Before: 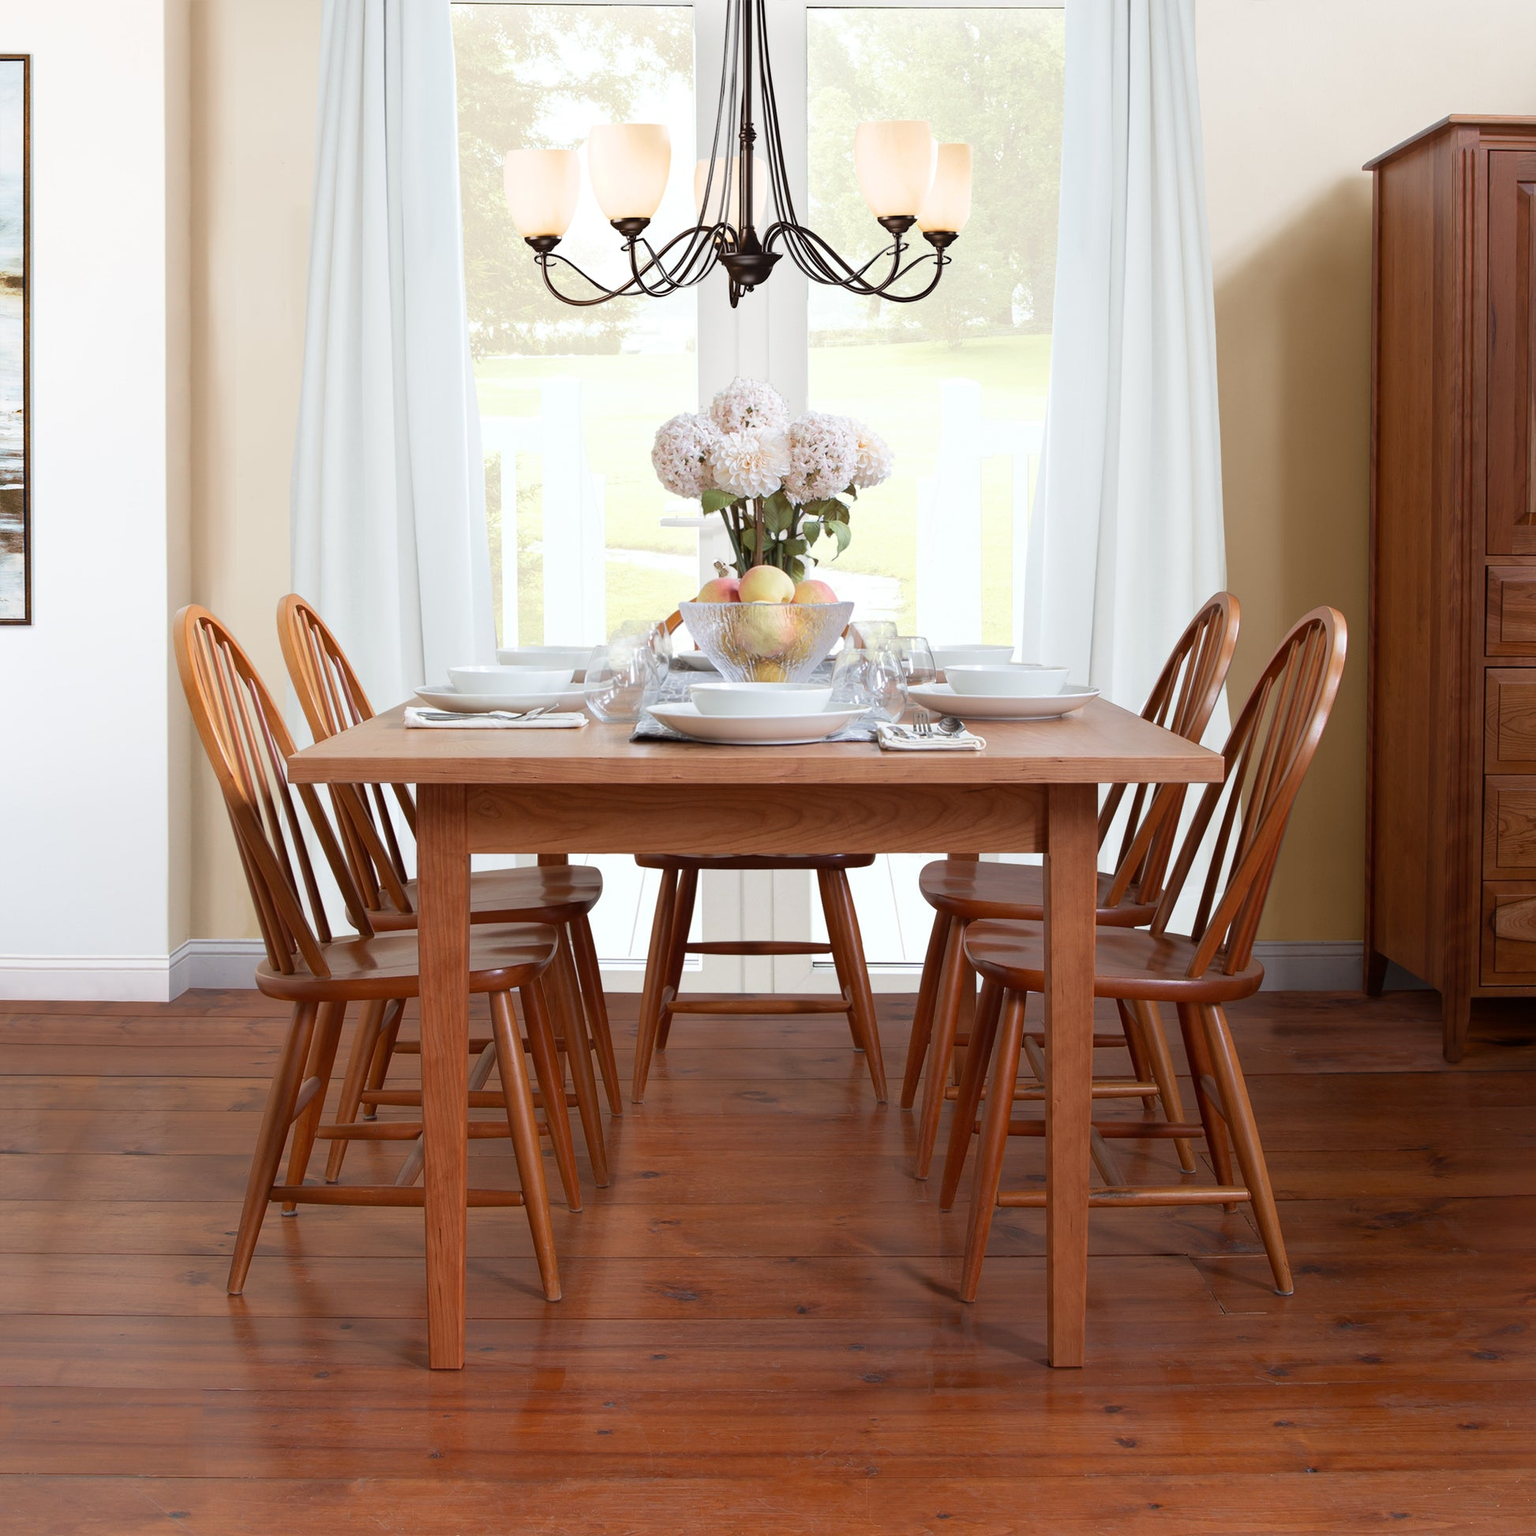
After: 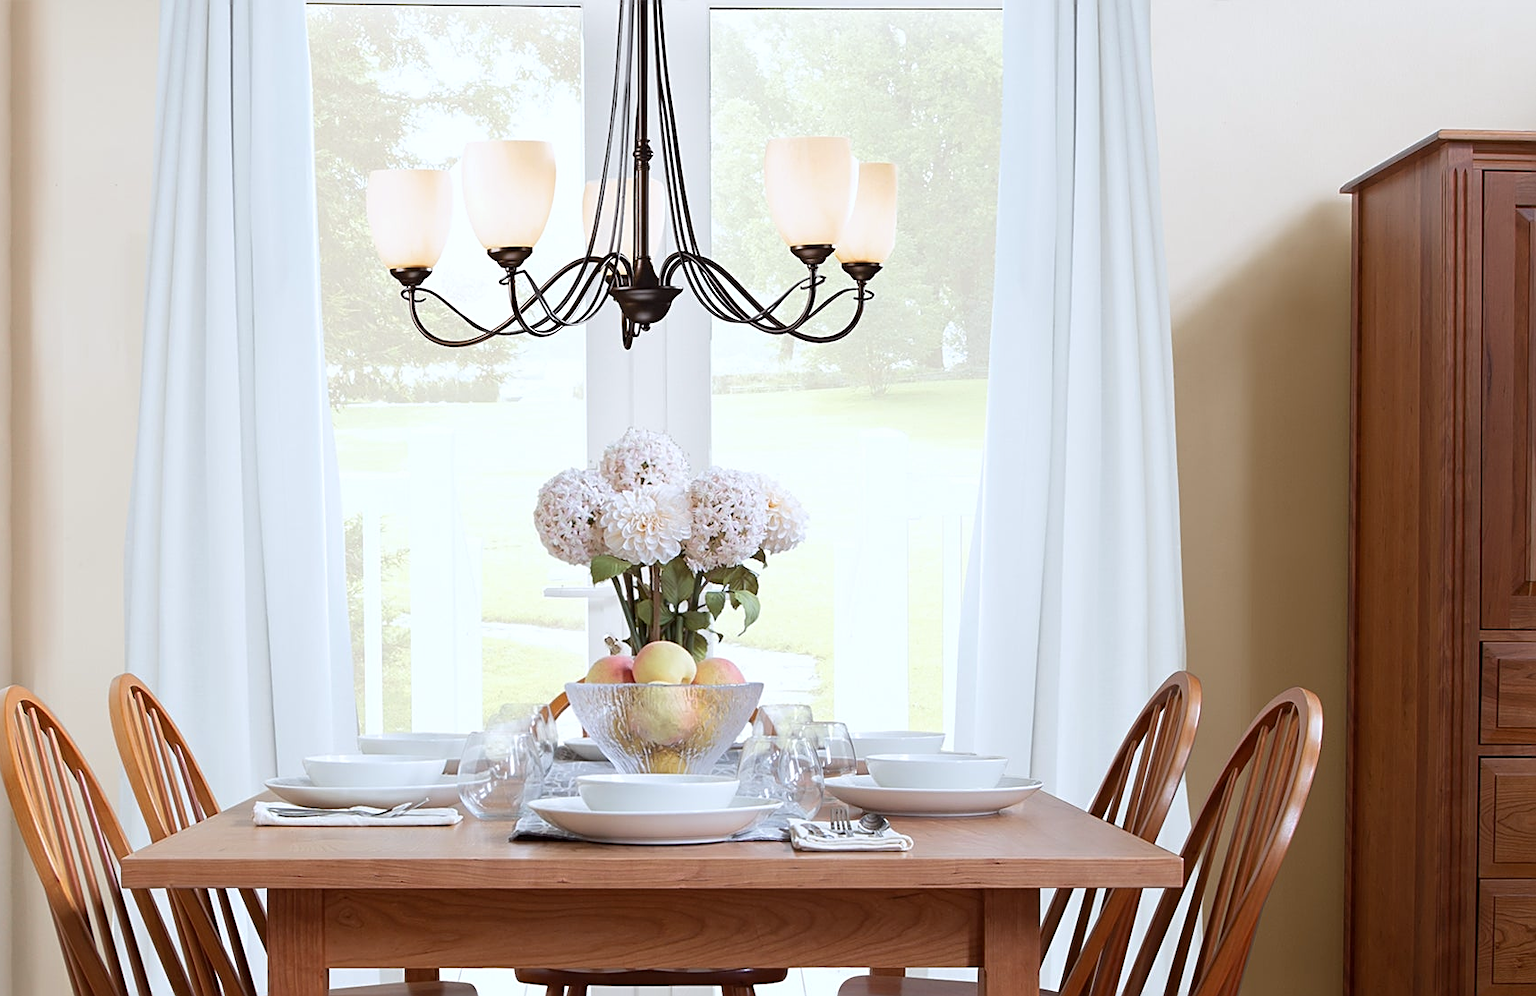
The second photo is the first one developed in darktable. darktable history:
sharpen: on, module defaults
crop and rotate: left 11.812%, bottom 42.776%
white balance: red 0.974, blue 1.044
